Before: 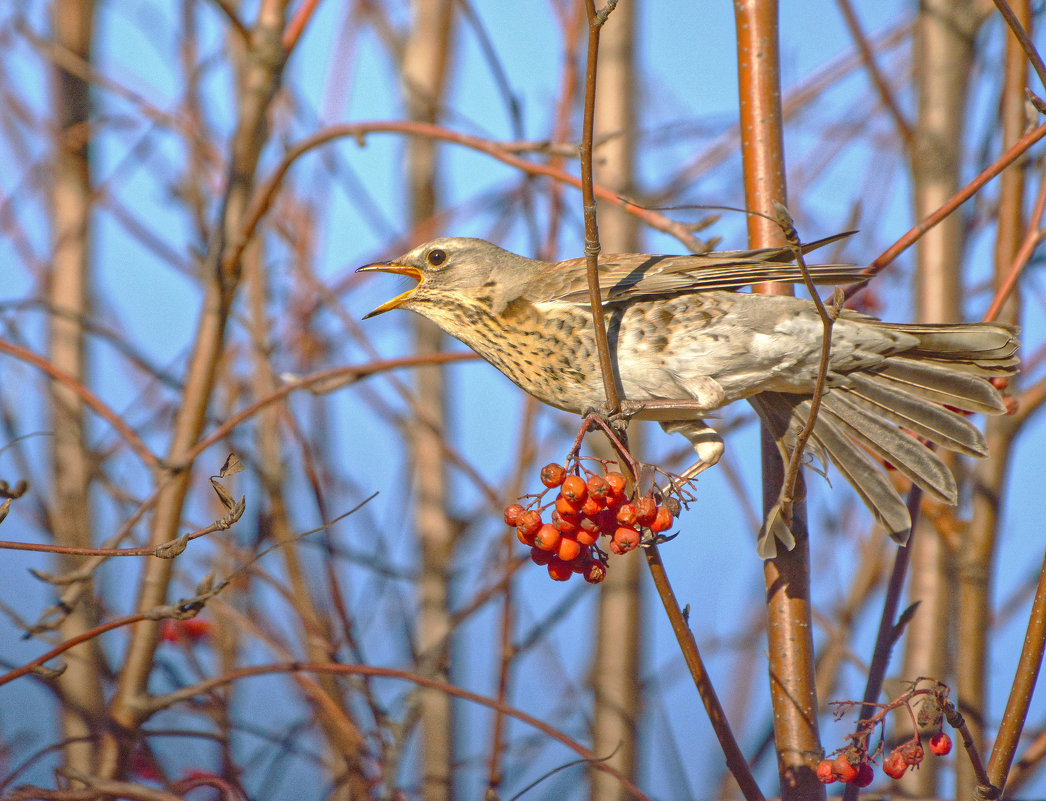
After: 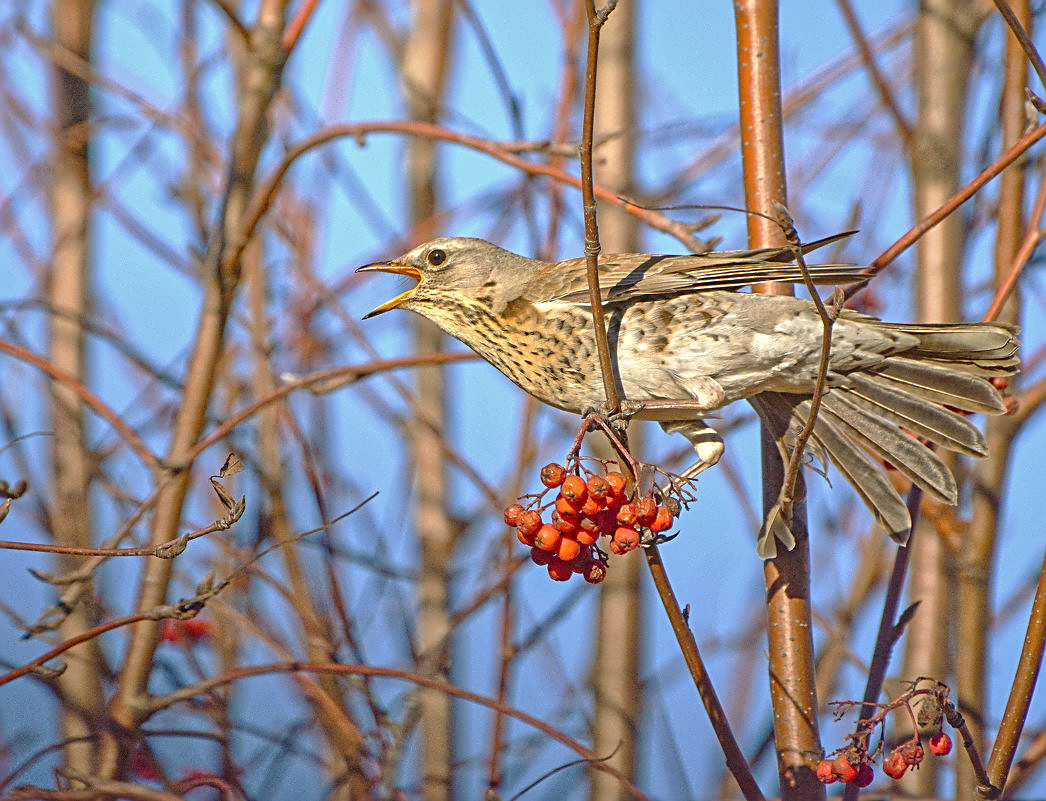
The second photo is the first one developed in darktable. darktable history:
sharpen: radius 2.551, amount 0.634
